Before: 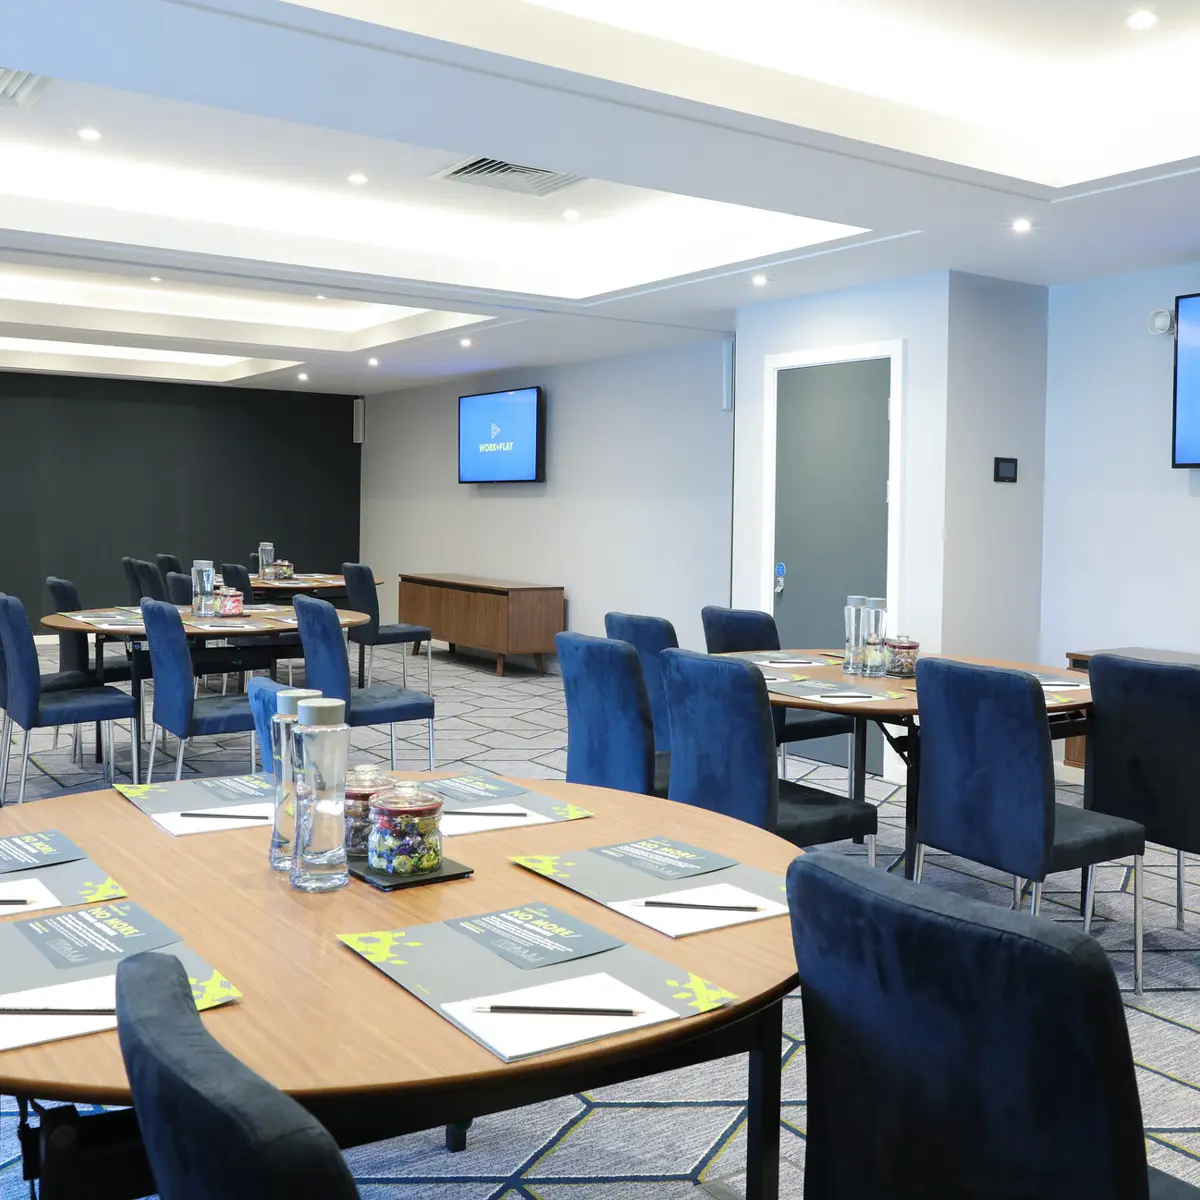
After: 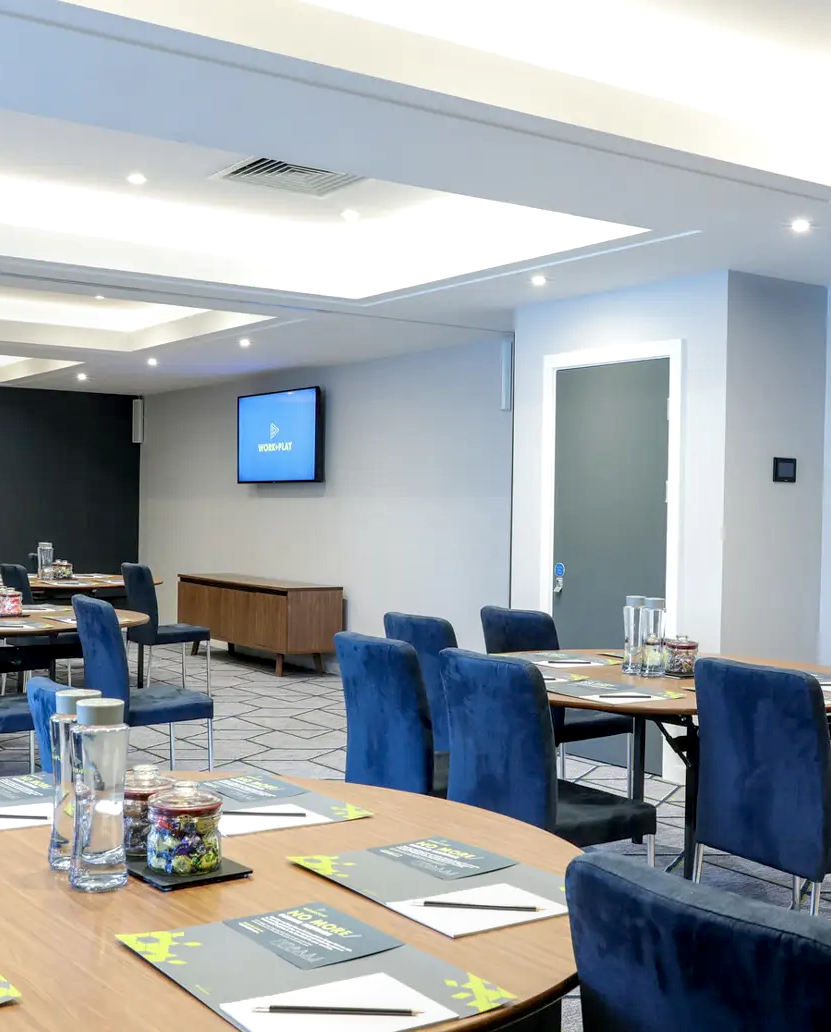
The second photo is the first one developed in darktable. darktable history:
local contrast: on, module defaults
exposure: black level correction 0.007, compensate highlight preservation false
white balance: emerald 1
crop: left 18.479%, right 12.2%, bottom 13.971%
